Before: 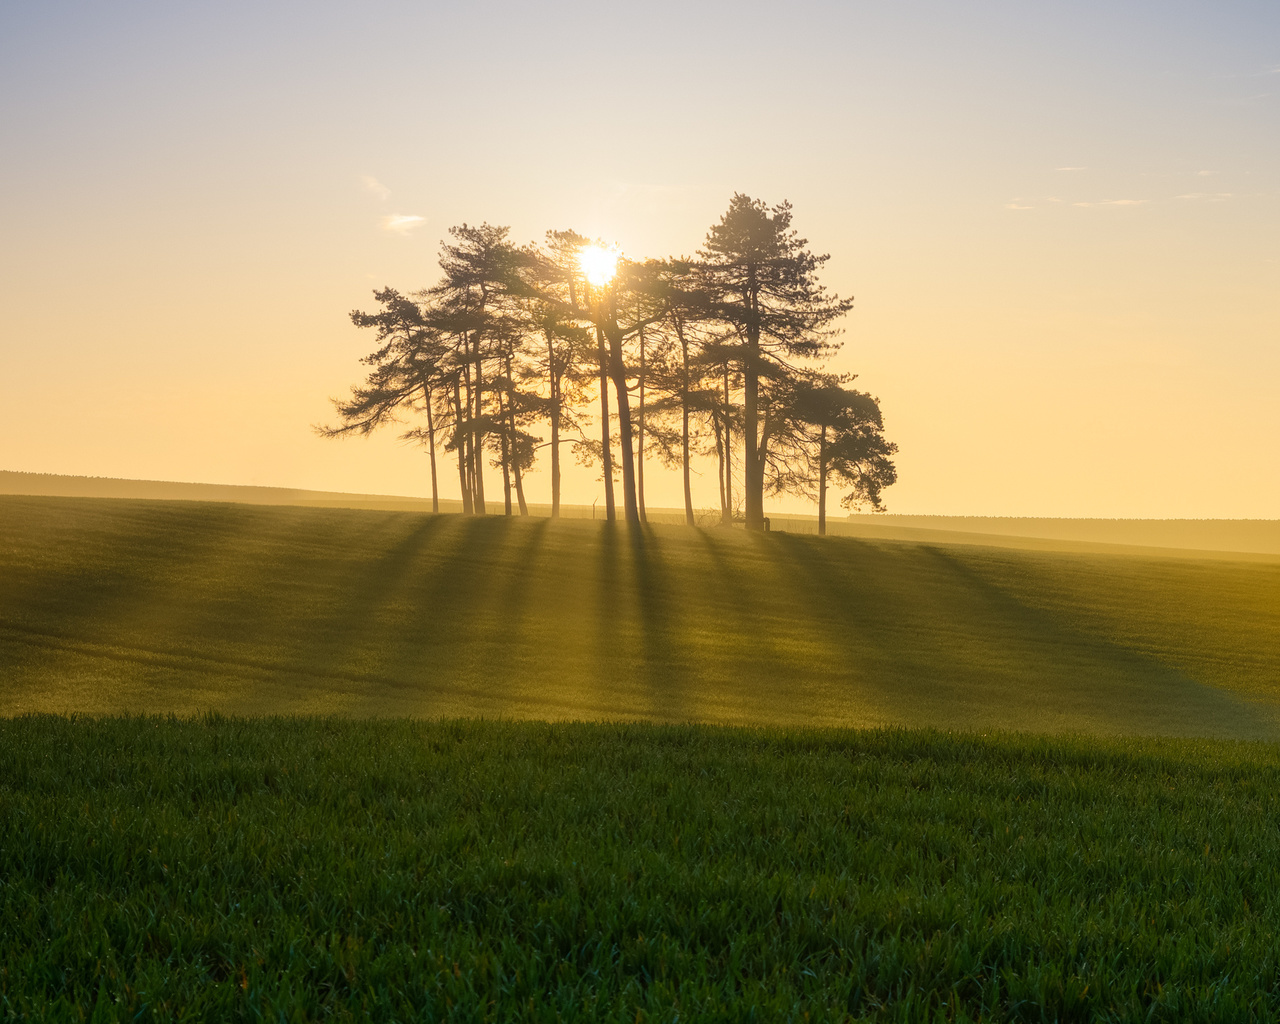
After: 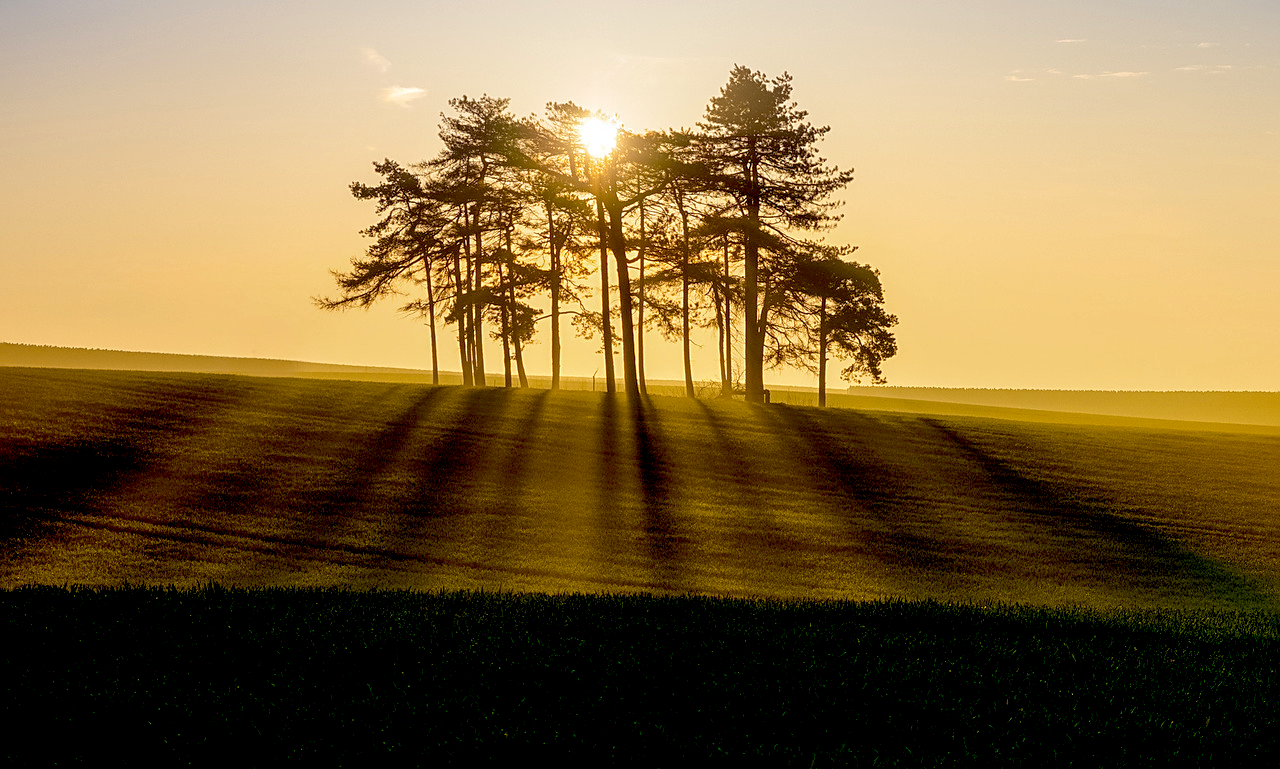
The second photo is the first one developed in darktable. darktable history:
exposure: black level correction 0.057, compensate exposure bias true, compensate highlight preservation false
sharpen: on, module defaults
tone equalizer: on, module defaults
crop and rotate: top 12.589%, bottom 12.311%
local contrast: on, module defaults
velvia: strength 9.82%
